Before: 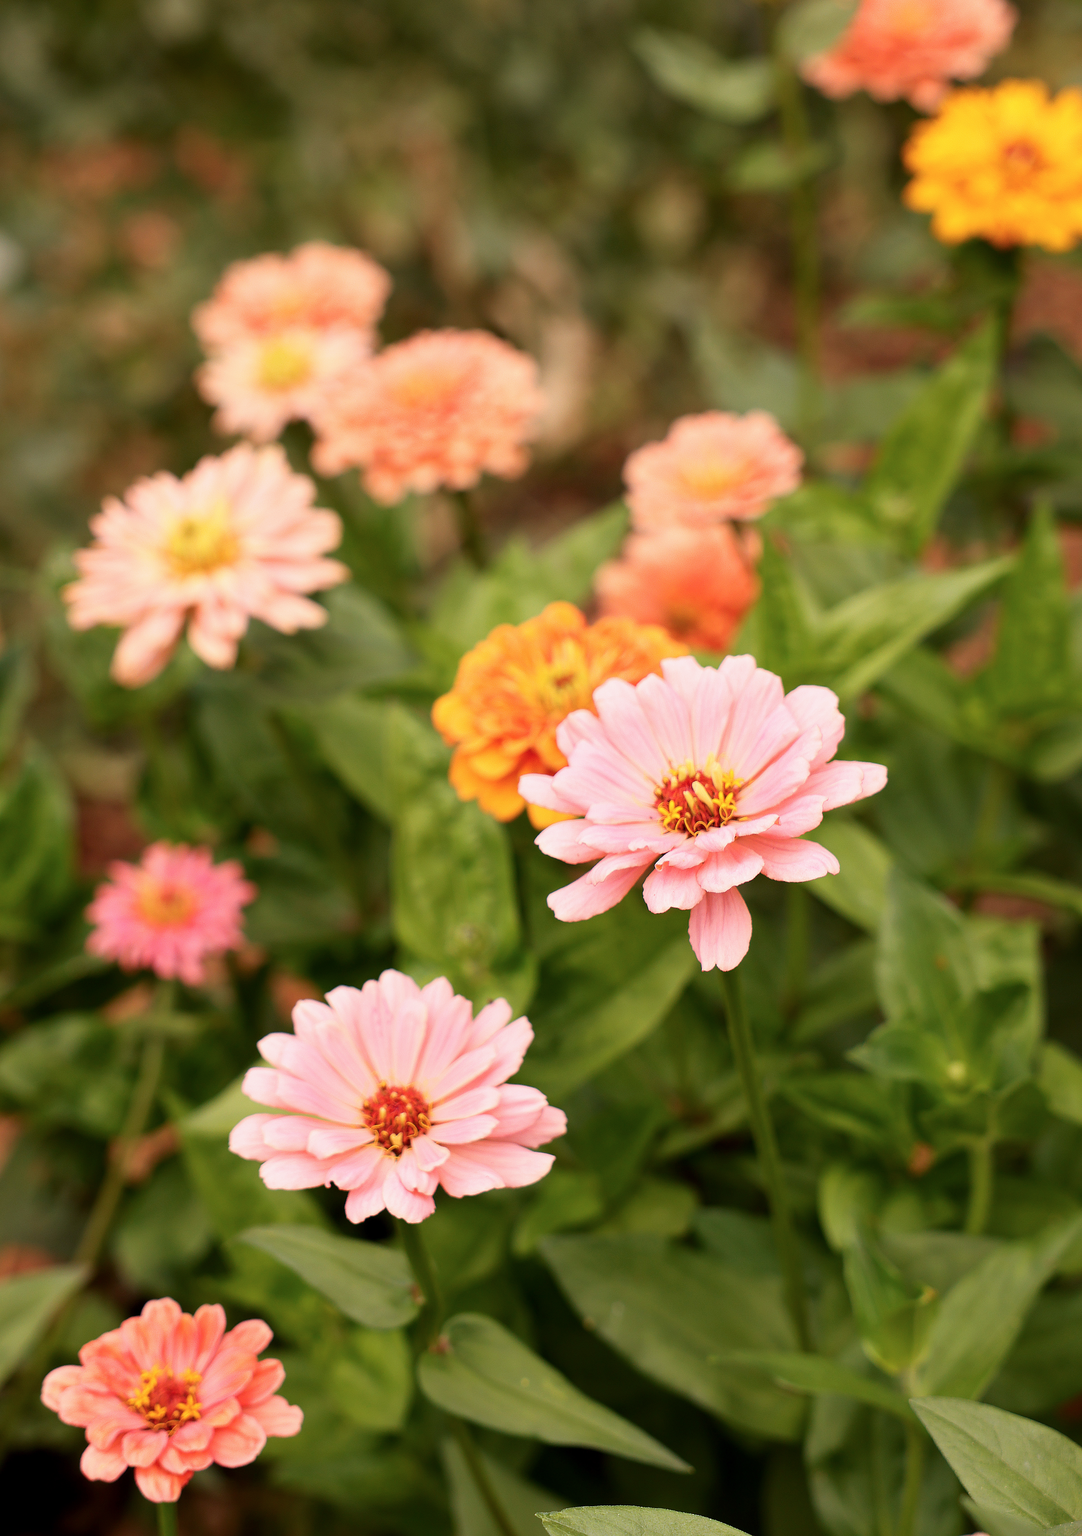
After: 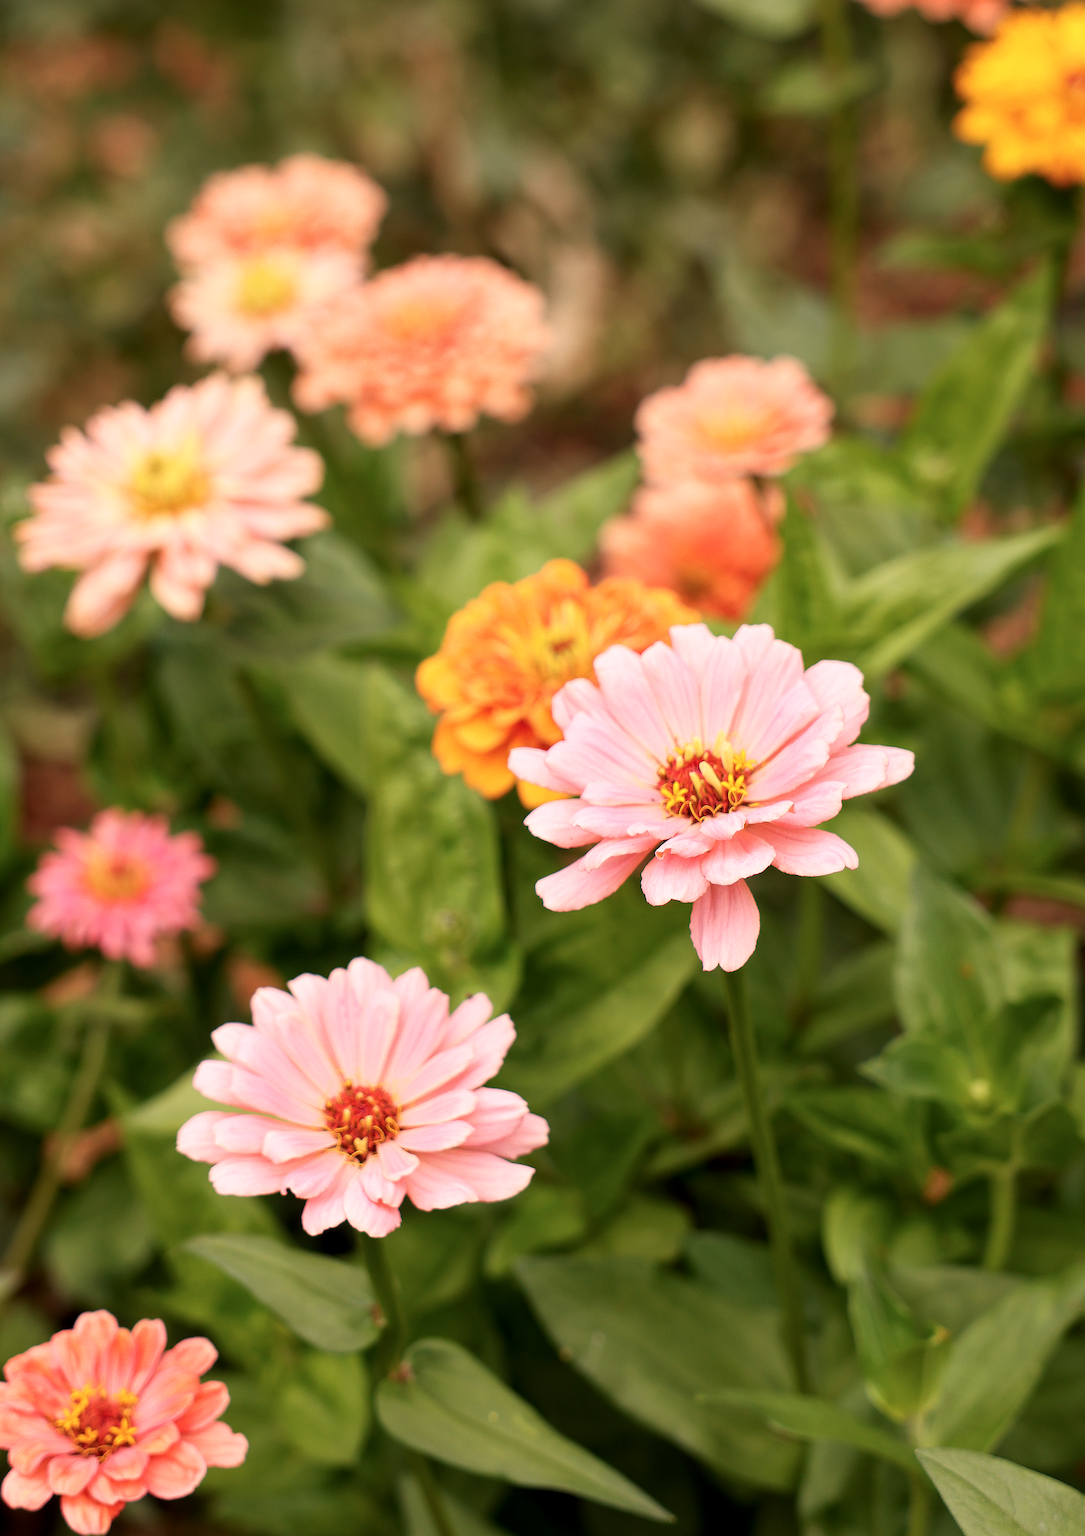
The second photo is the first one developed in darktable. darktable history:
crop and rotate: angle -1.94°, left 3.096%, top 4.106%, right 1.423%, bottom 0.727%
local contrast: highlights 105%, shadows 98%, detail 119%, midtone range 0.2
